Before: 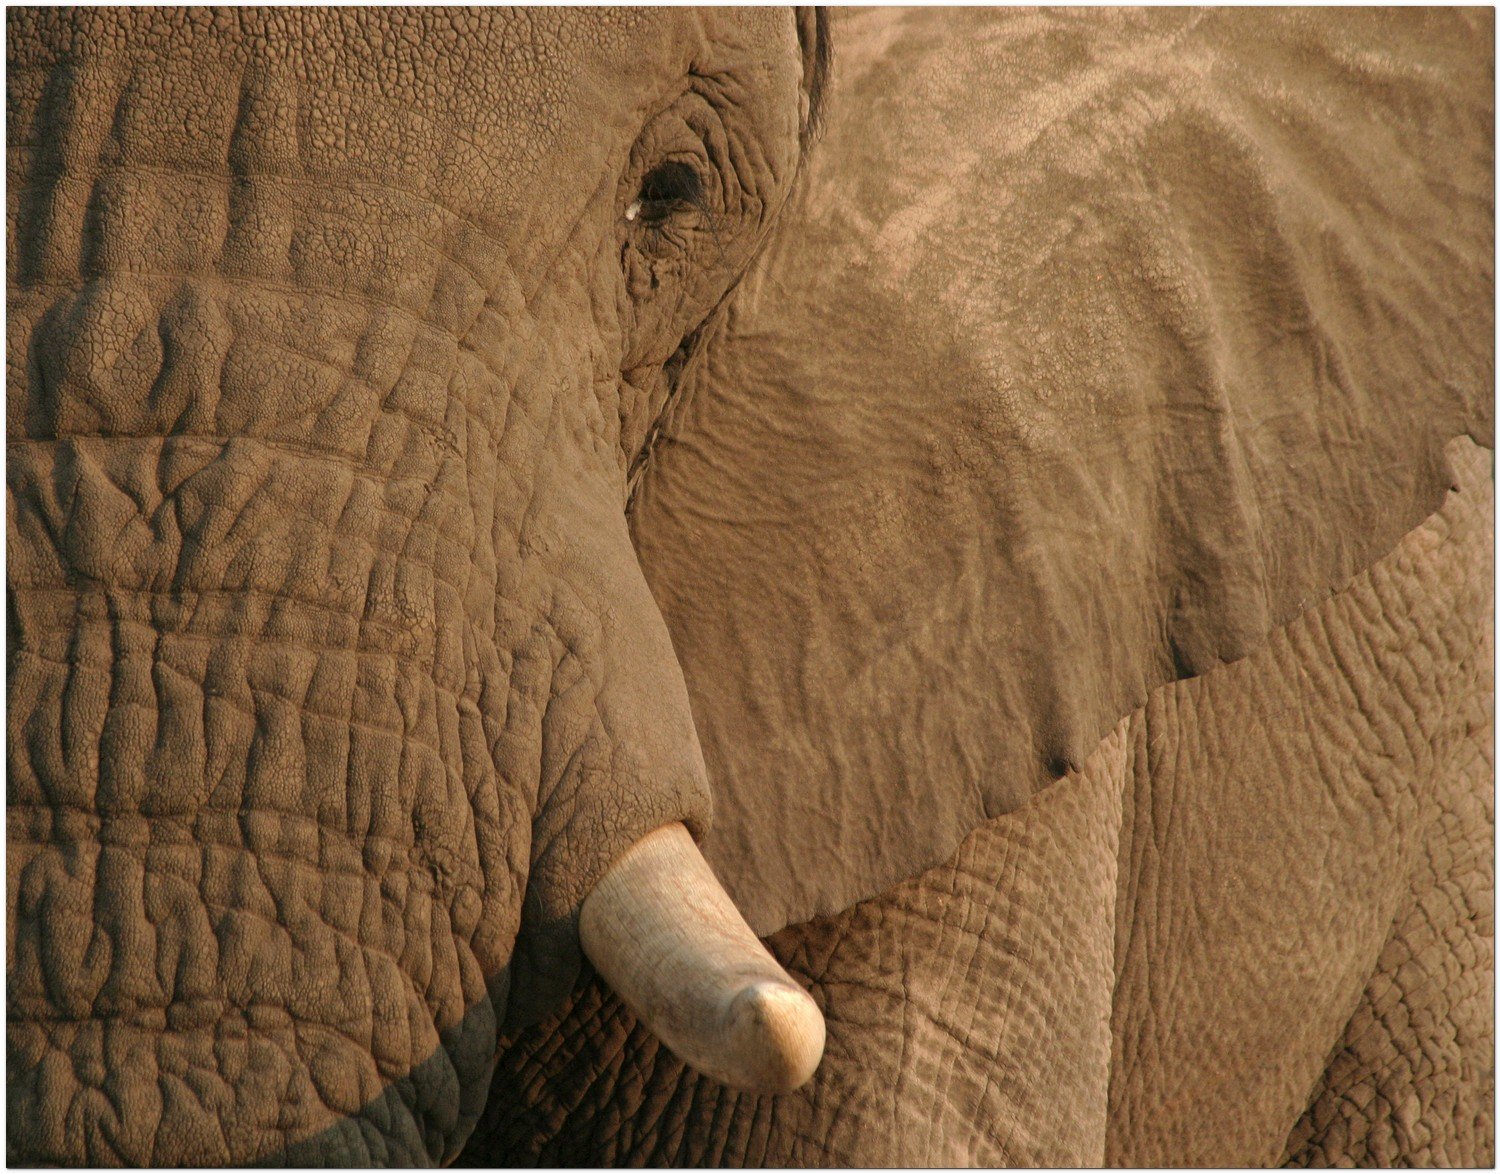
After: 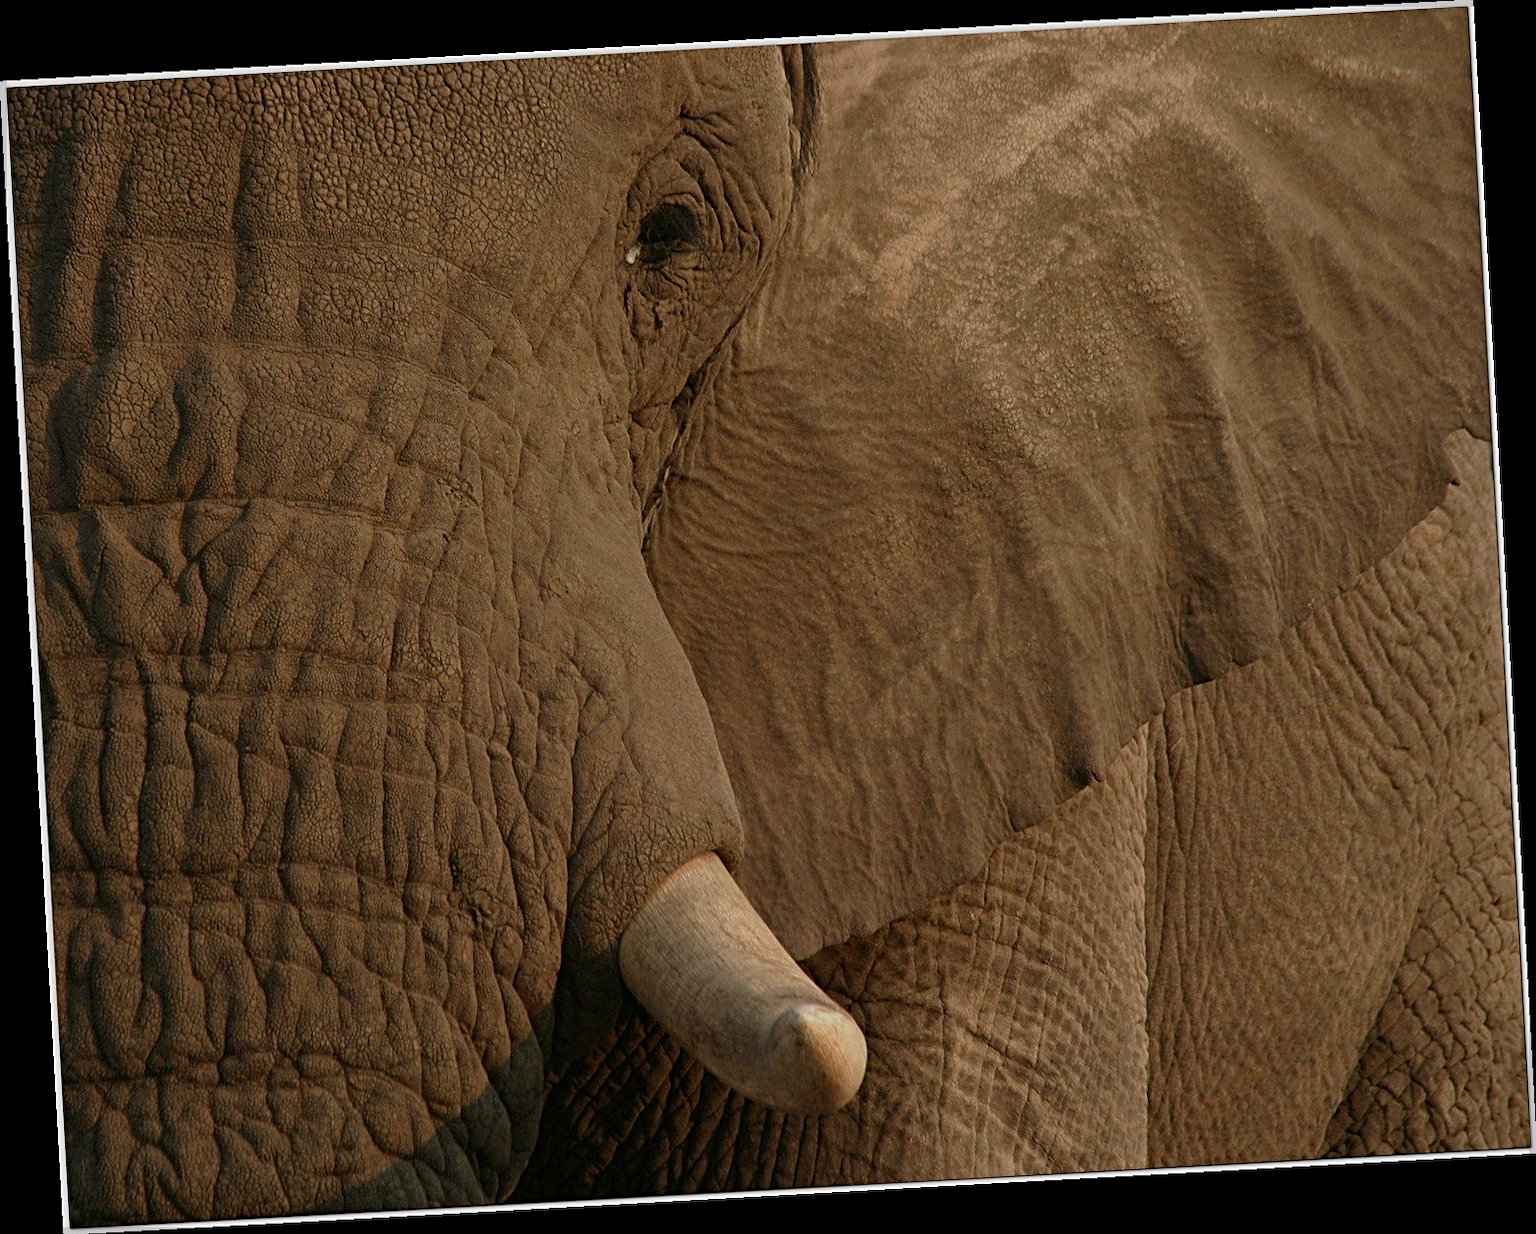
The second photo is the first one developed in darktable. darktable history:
sharpen: radius 2.543, amount 0.636
exposure: black level correction 0, exposure -0.721 EV, compensate highlight preservation false
contrast brightness saturation: contrast 0.03, brightness -0.04
rotate and perspective: rotation -3.18°, automatic cropping off
